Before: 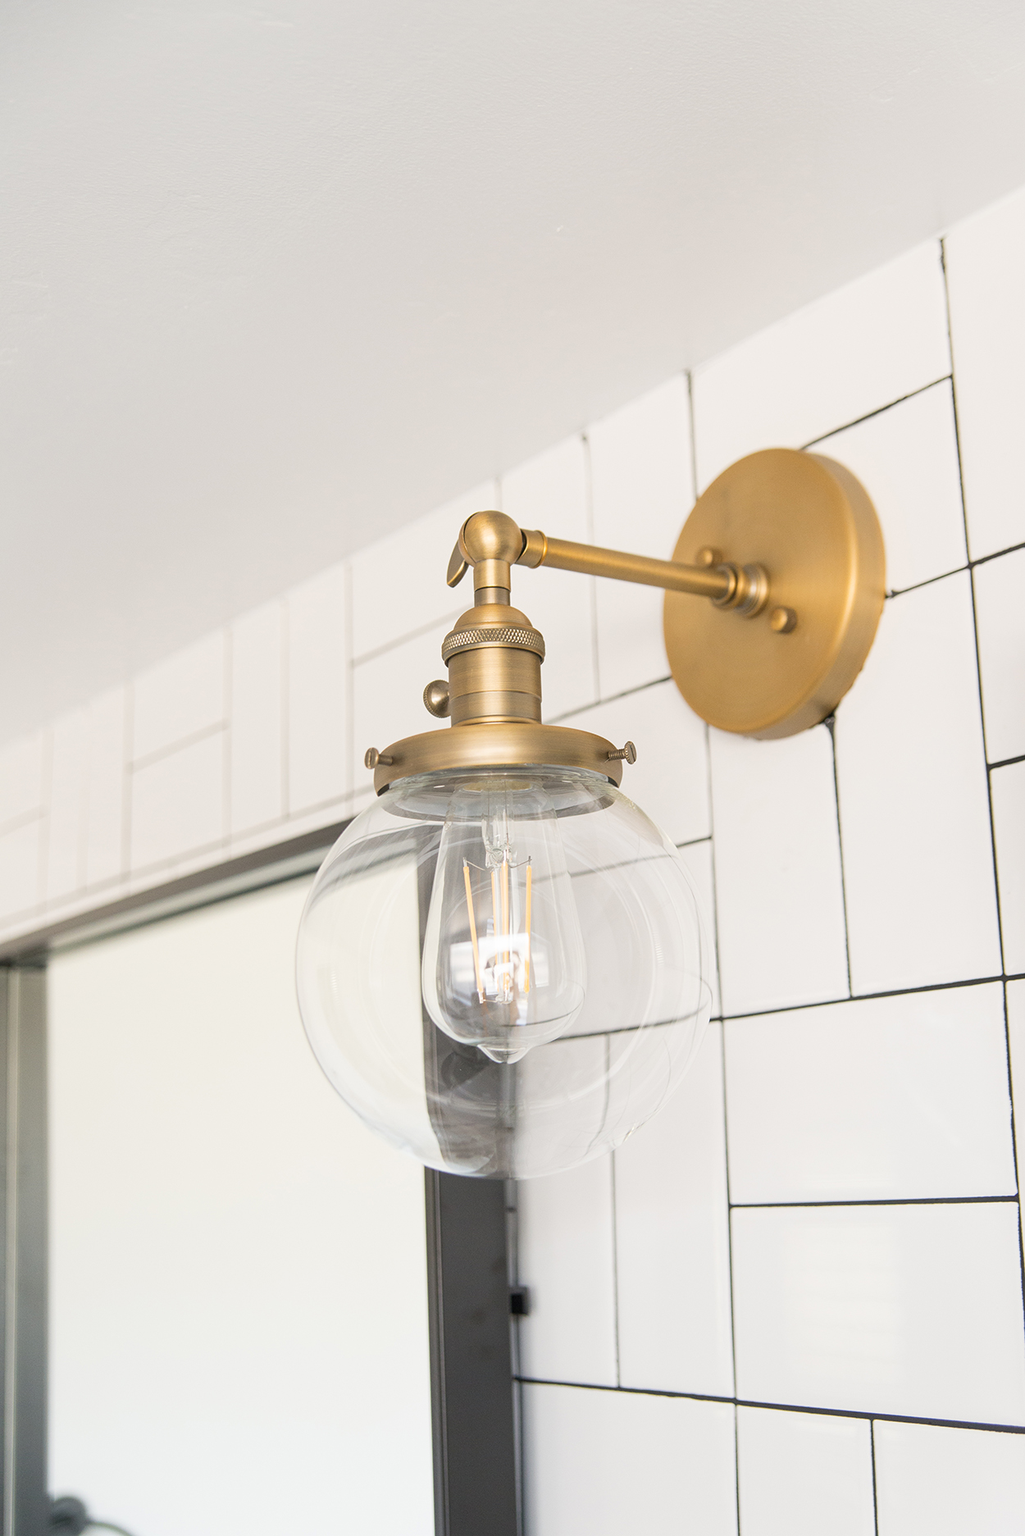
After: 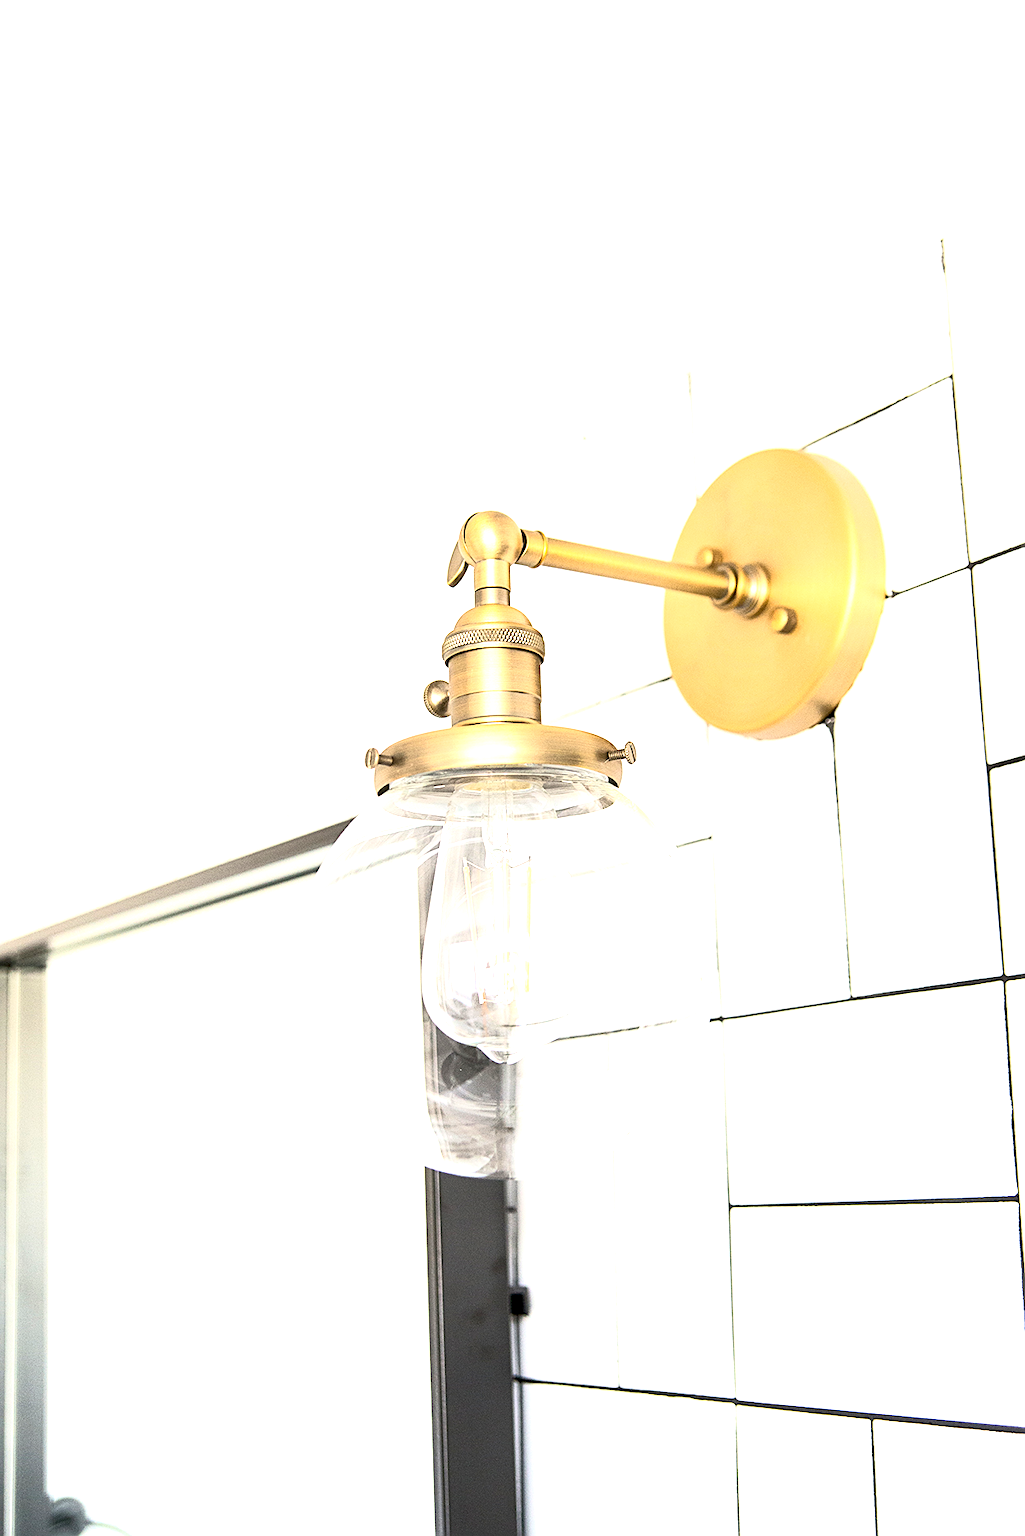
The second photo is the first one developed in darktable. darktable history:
exposure: black level correction 0.012, exposure 0.692 EV, compensate highlight preservation false
sharpen: on, module defaults
base curve: curves: ch0 [(0, 0) (0.257, 0.25) (0.482, 0.586) (0.757, 0.871) (1, 1)]
tone equalizer: -8 EV -0.774 EV, -7 EV -0.734 EV, -6 EV -0.622 EV, -5 EV -0.388 EV, -3 EV 0.398 EV, -2 EV 0.6 EV, -1 EV 0.697 EV, +0 EV 0.763 EV, edges refinement/feathering 500, mask exposure compensation -1.57 EV, preserve details no
